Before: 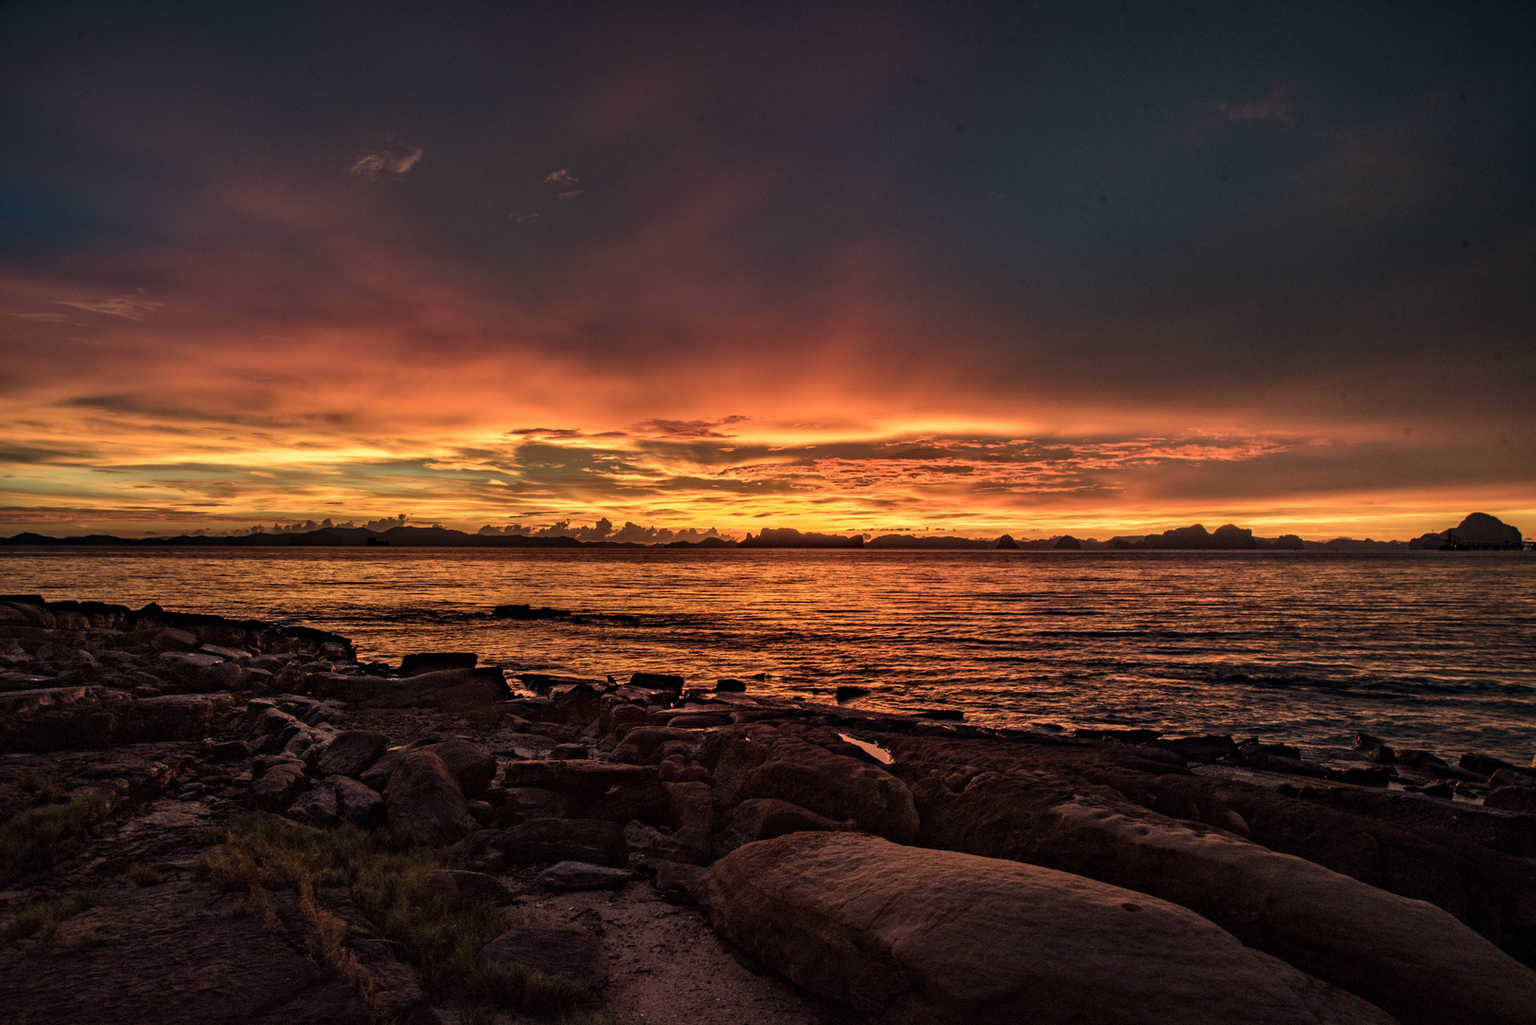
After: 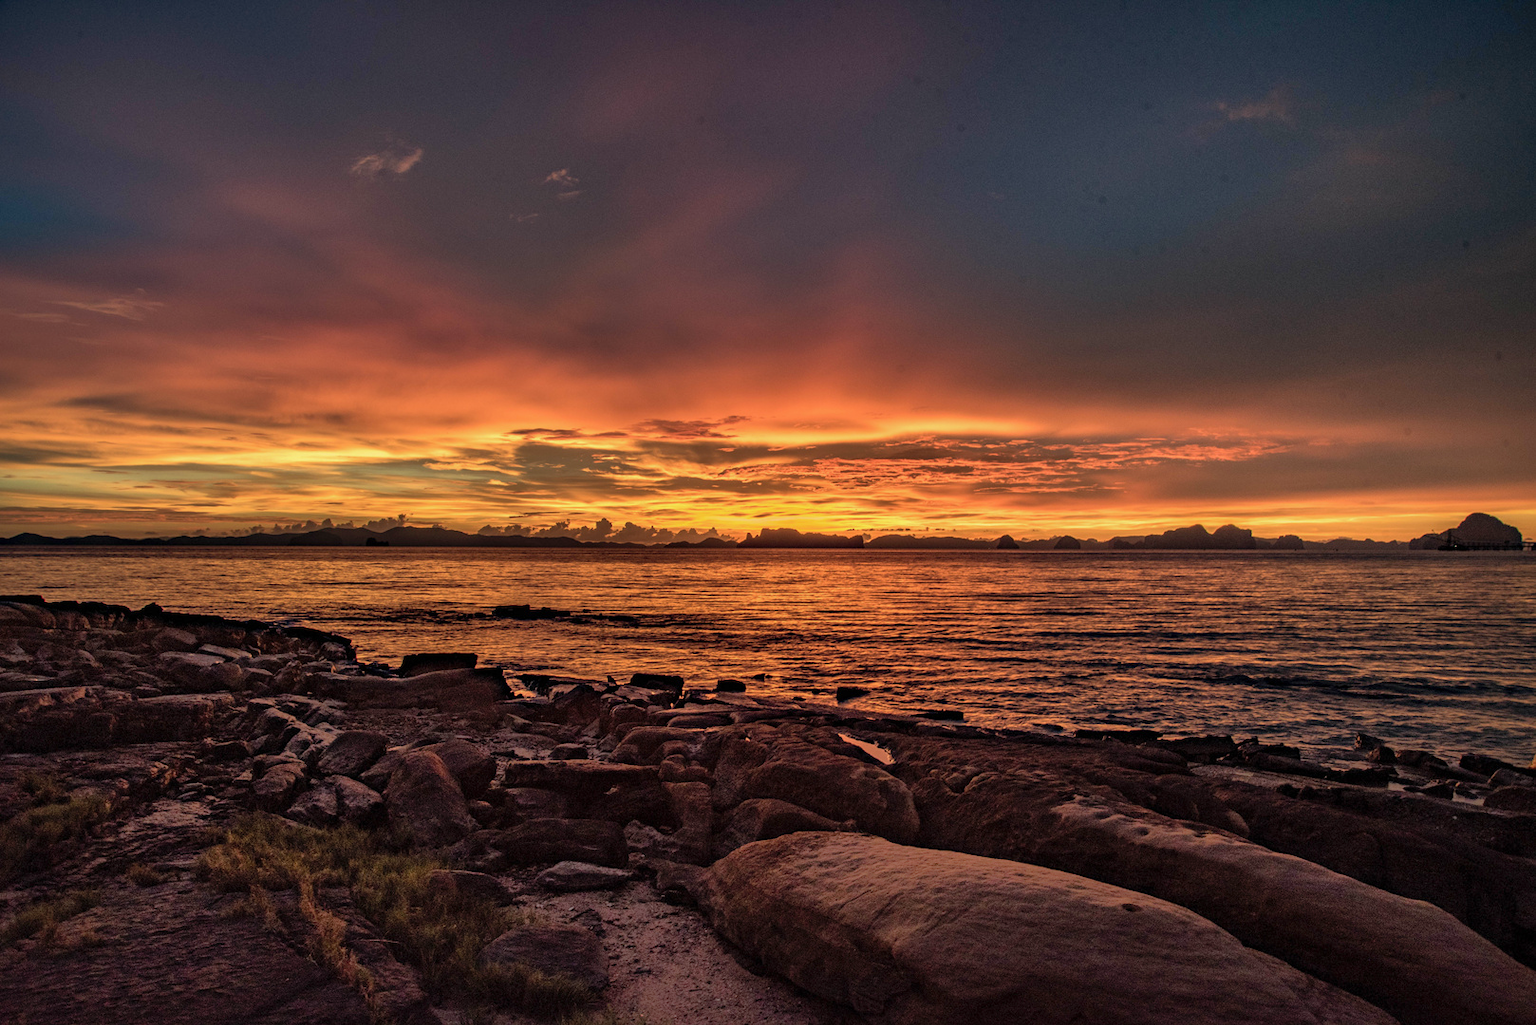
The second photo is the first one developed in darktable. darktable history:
shadows and highlights: highlights color adjustment 48.93%
